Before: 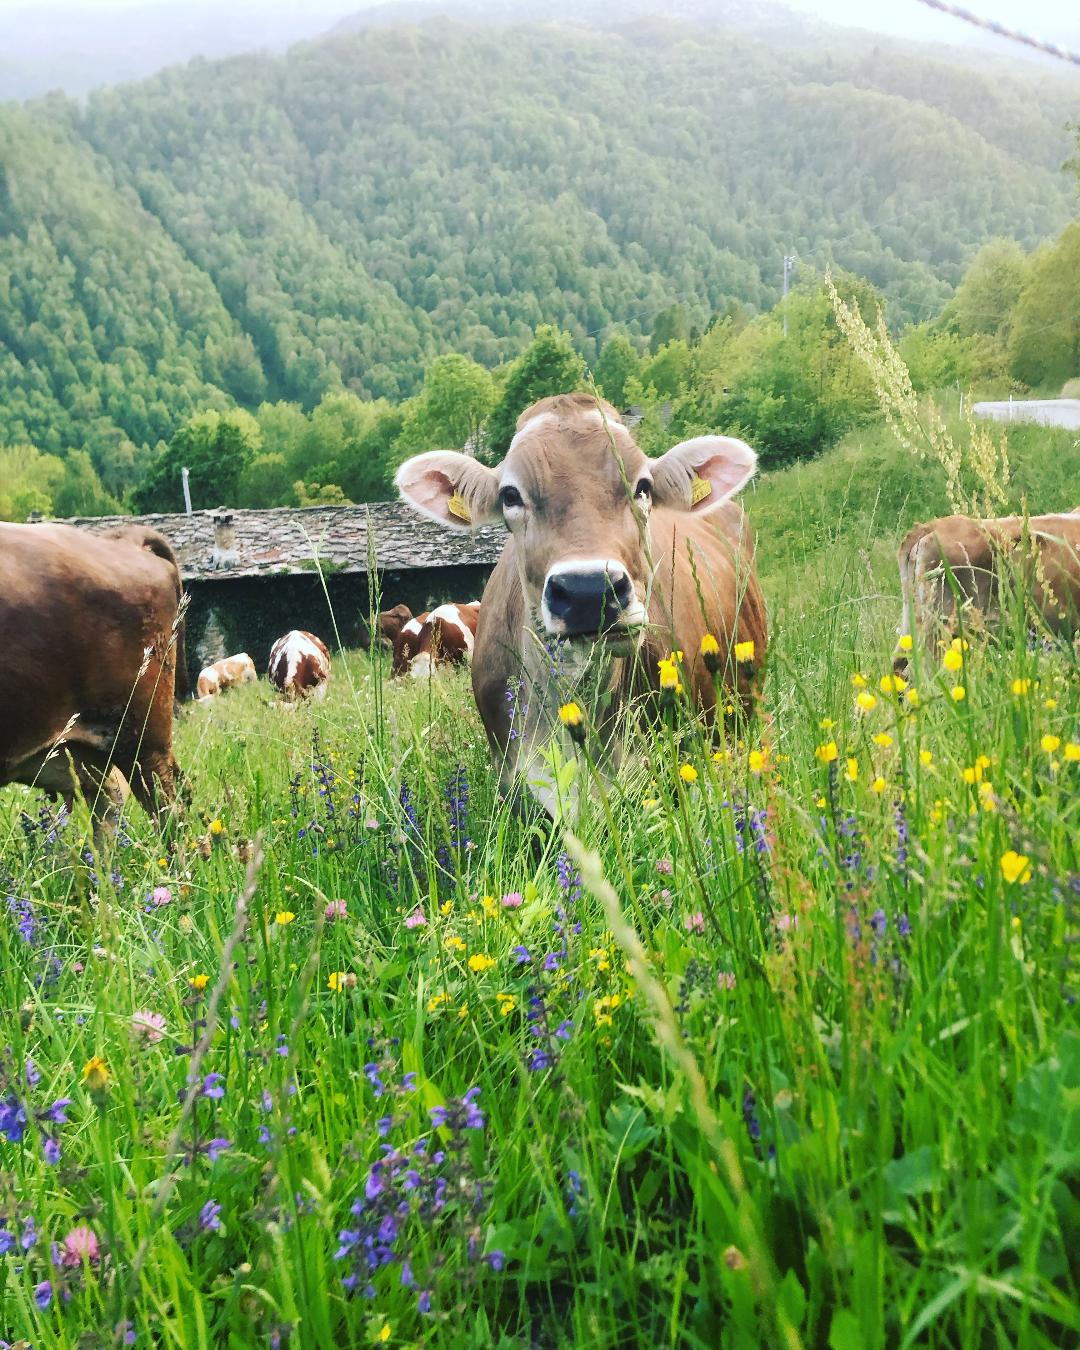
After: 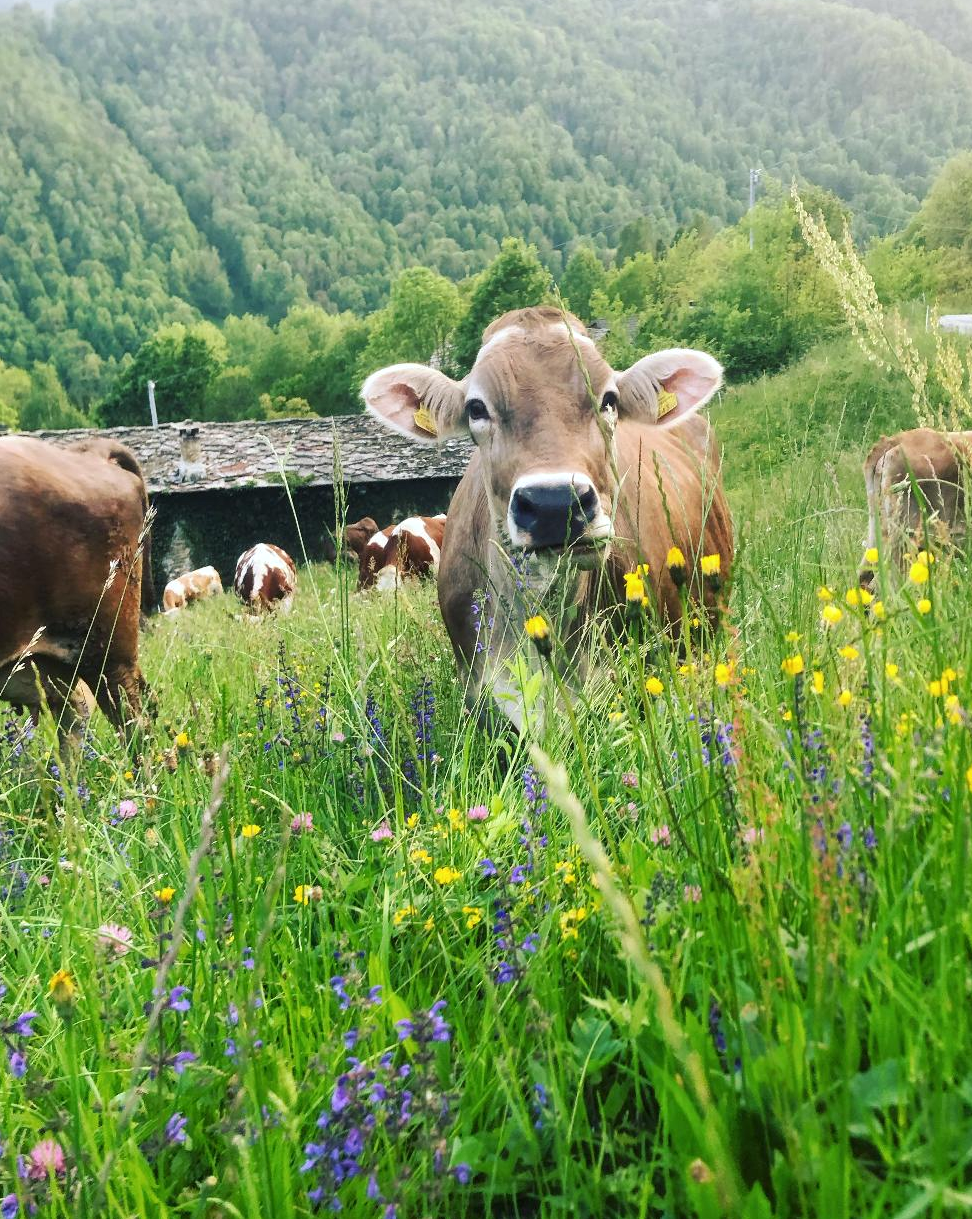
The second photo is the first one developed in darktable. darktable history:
local contrast: highlights 104%, shadows 99%, detail 119%, midtone range 0.2
crop: left 3.176%, top 6.483%, right 6.738%, bottom 3.178%
